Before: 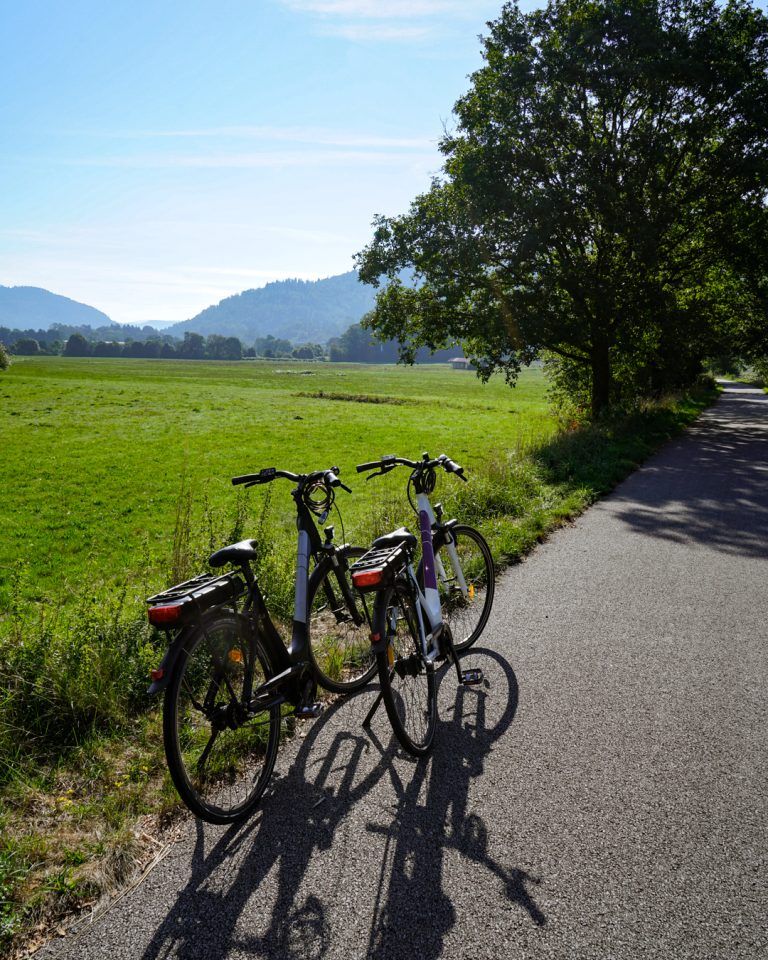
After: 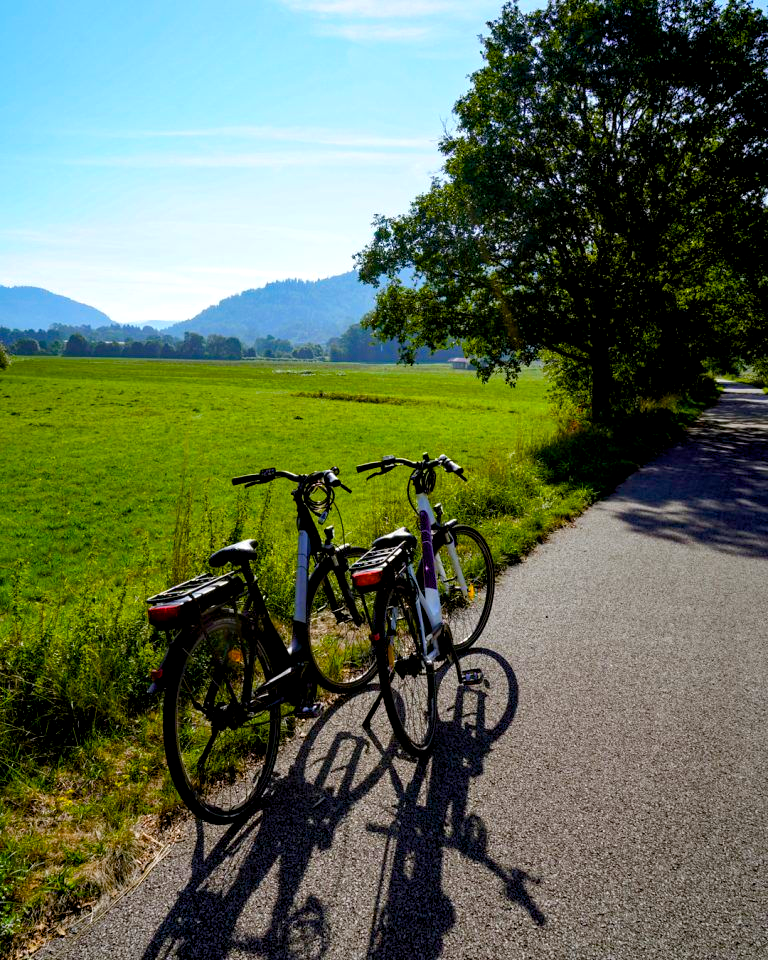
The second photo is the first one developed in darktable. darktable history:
color balance rgb: perceptual saturation grading › global saturation 36.073%, perceptual saturation grading › shadows 35.926%, global vibrance 20%
exposure: black level correction 0.008, exposure 0.105 EV, compensate highlight preservation false
